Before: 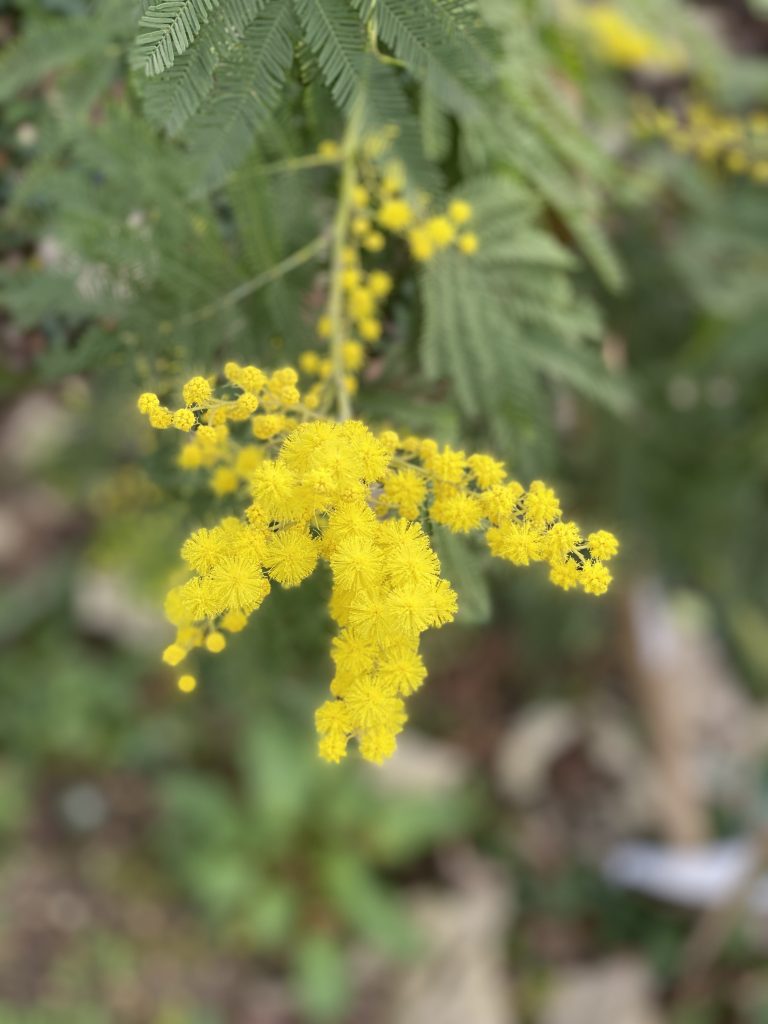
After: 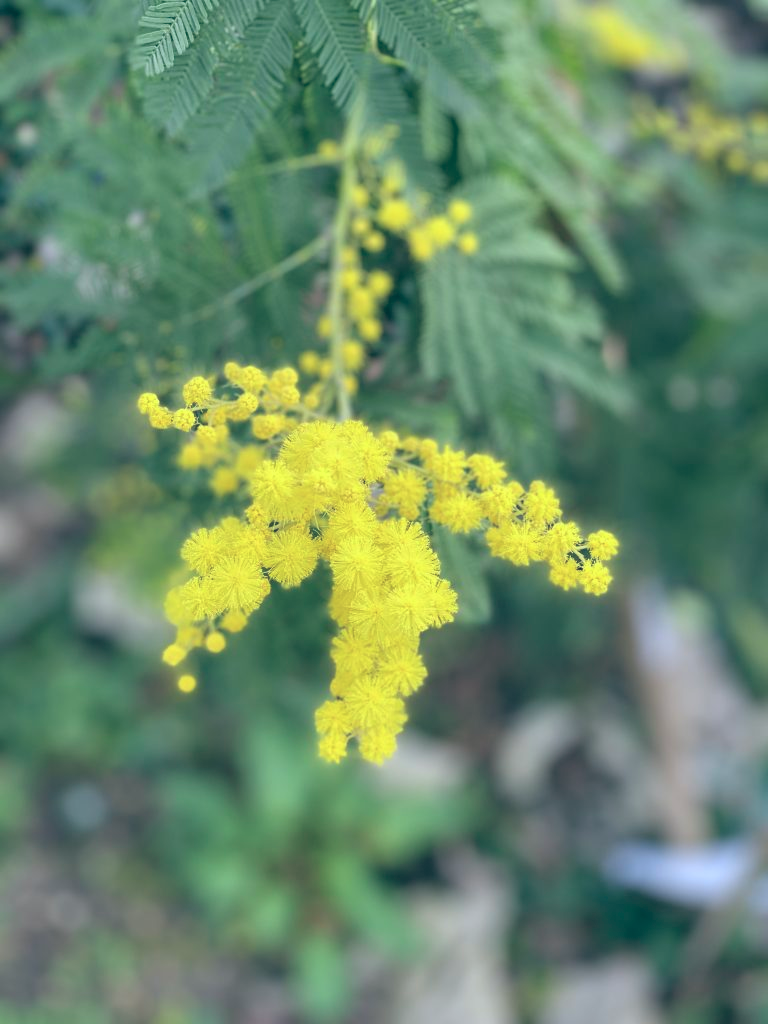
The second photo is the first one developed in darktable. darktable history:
color calibration: x 0.372, y 0.386, temperature 4283.97 K
rgb levels: preserve colors sum RGB, levels [[0.038, 0.433, 0.934], [0, 0.5, 1], [0, 0.5, 1]]
color balance: lift [1.016, 0.983, 1, 1.017], gamma [0.958, 1, 1, 1], gain [0.981, 1.007, 0.993, 1.002], input saturation 118.26%, contrast 13.43%, contrast fulcrum 21.62%, output saturation 82.76%
